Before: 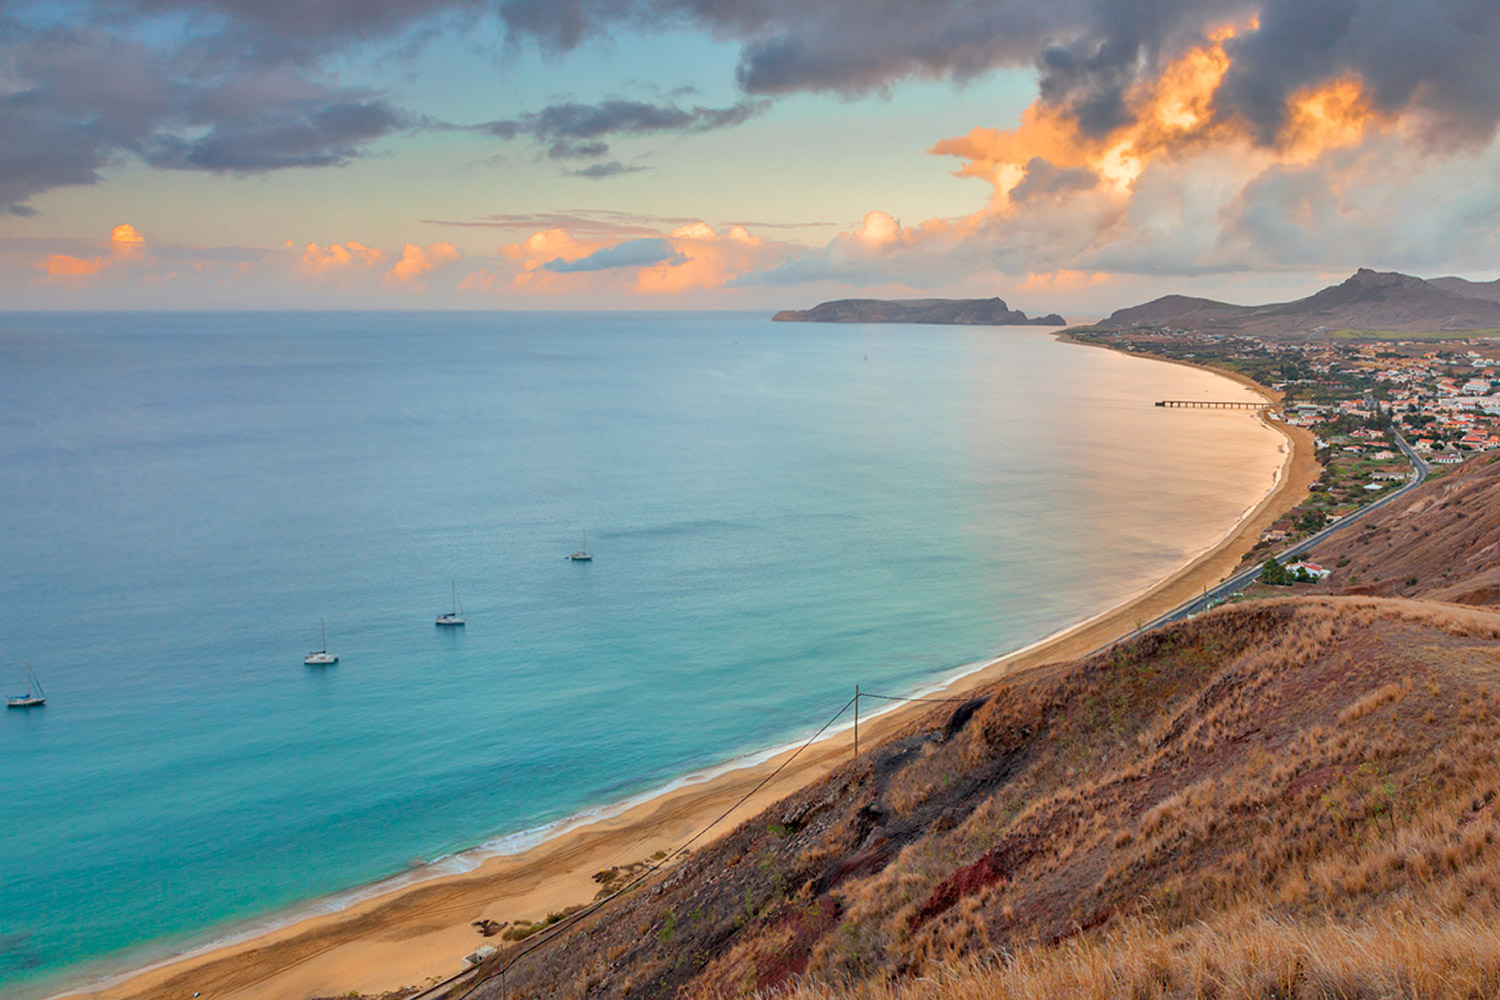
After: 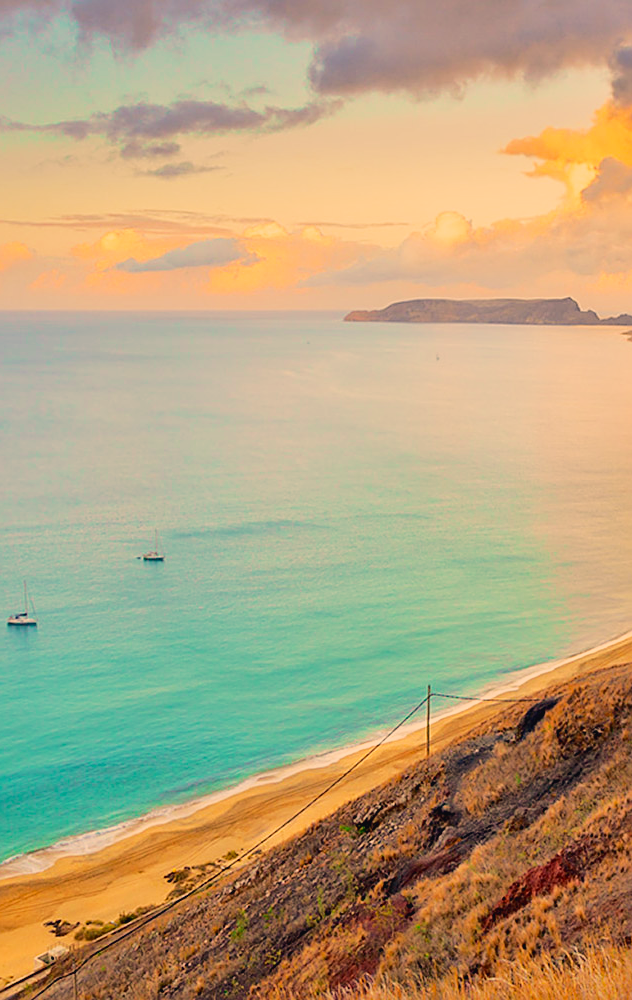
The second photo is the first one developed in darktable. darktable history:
crop: left 28.583%, right 29.231%
tone curve: curves: ch0 [(0, 0.026) (0.175, 0.178) (0.463, 0.502) (0.796, 0.764) (1, 0.961)]; ch1 [(0, 0) (0.437, 0.398) (0.469, 0.472) (0.505, 0.504) (0.553, 0.552) (1, 1)]; ch2 [(0, 0) (0.505, 0.495) (0.579, 0.579) (1, 1)], color space Lab, independent channels, preserve colors none
base curve: curves: ch0 [(0, 0) (0.088, 0.125) (0.176, 0.251) (0.354, 0.501) (0.613, 0.749) (1, 0.877)], preserve colors none
velvia: strength 15%
color correction: highlights a* 15, highlights b* 31.55
sharpen: on, module defaults
